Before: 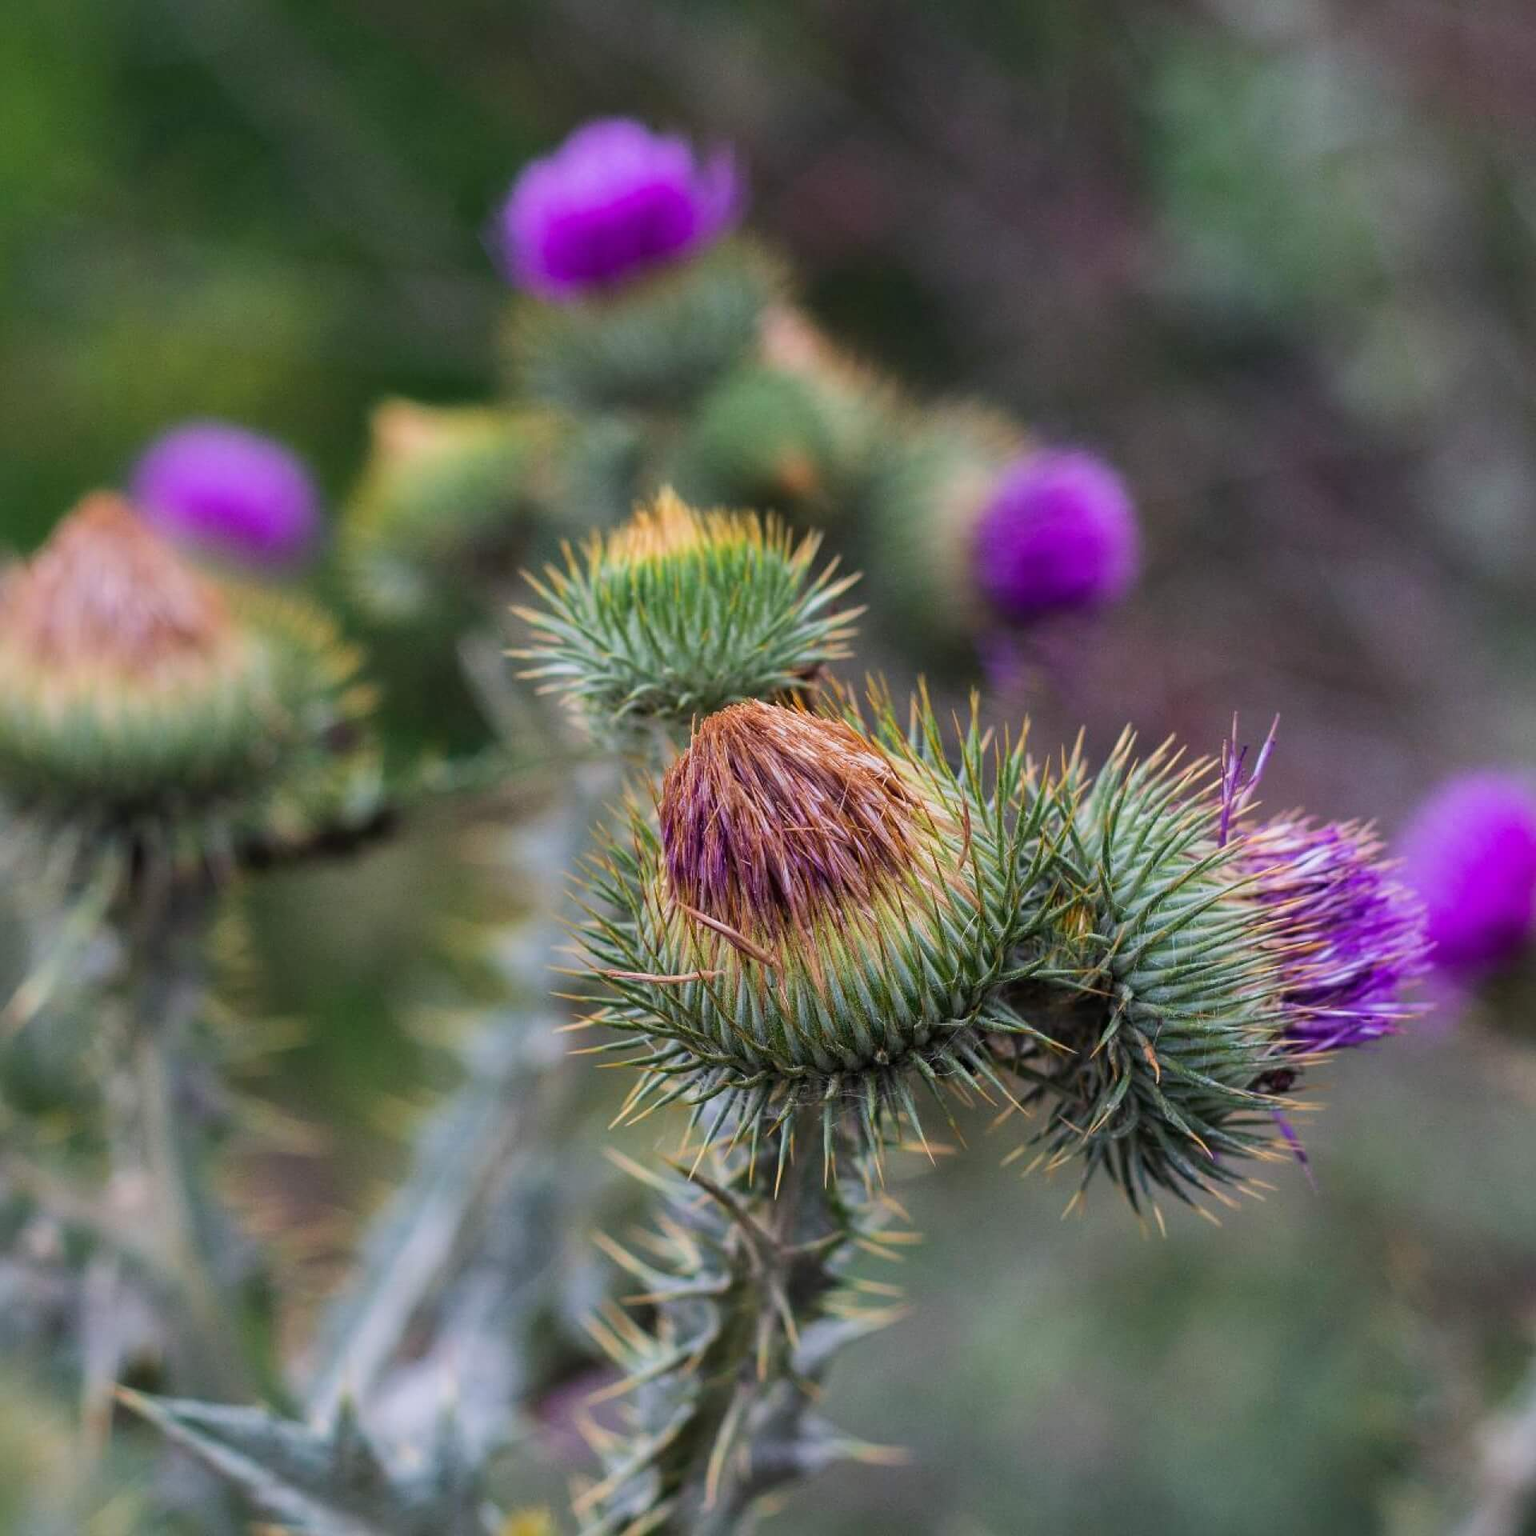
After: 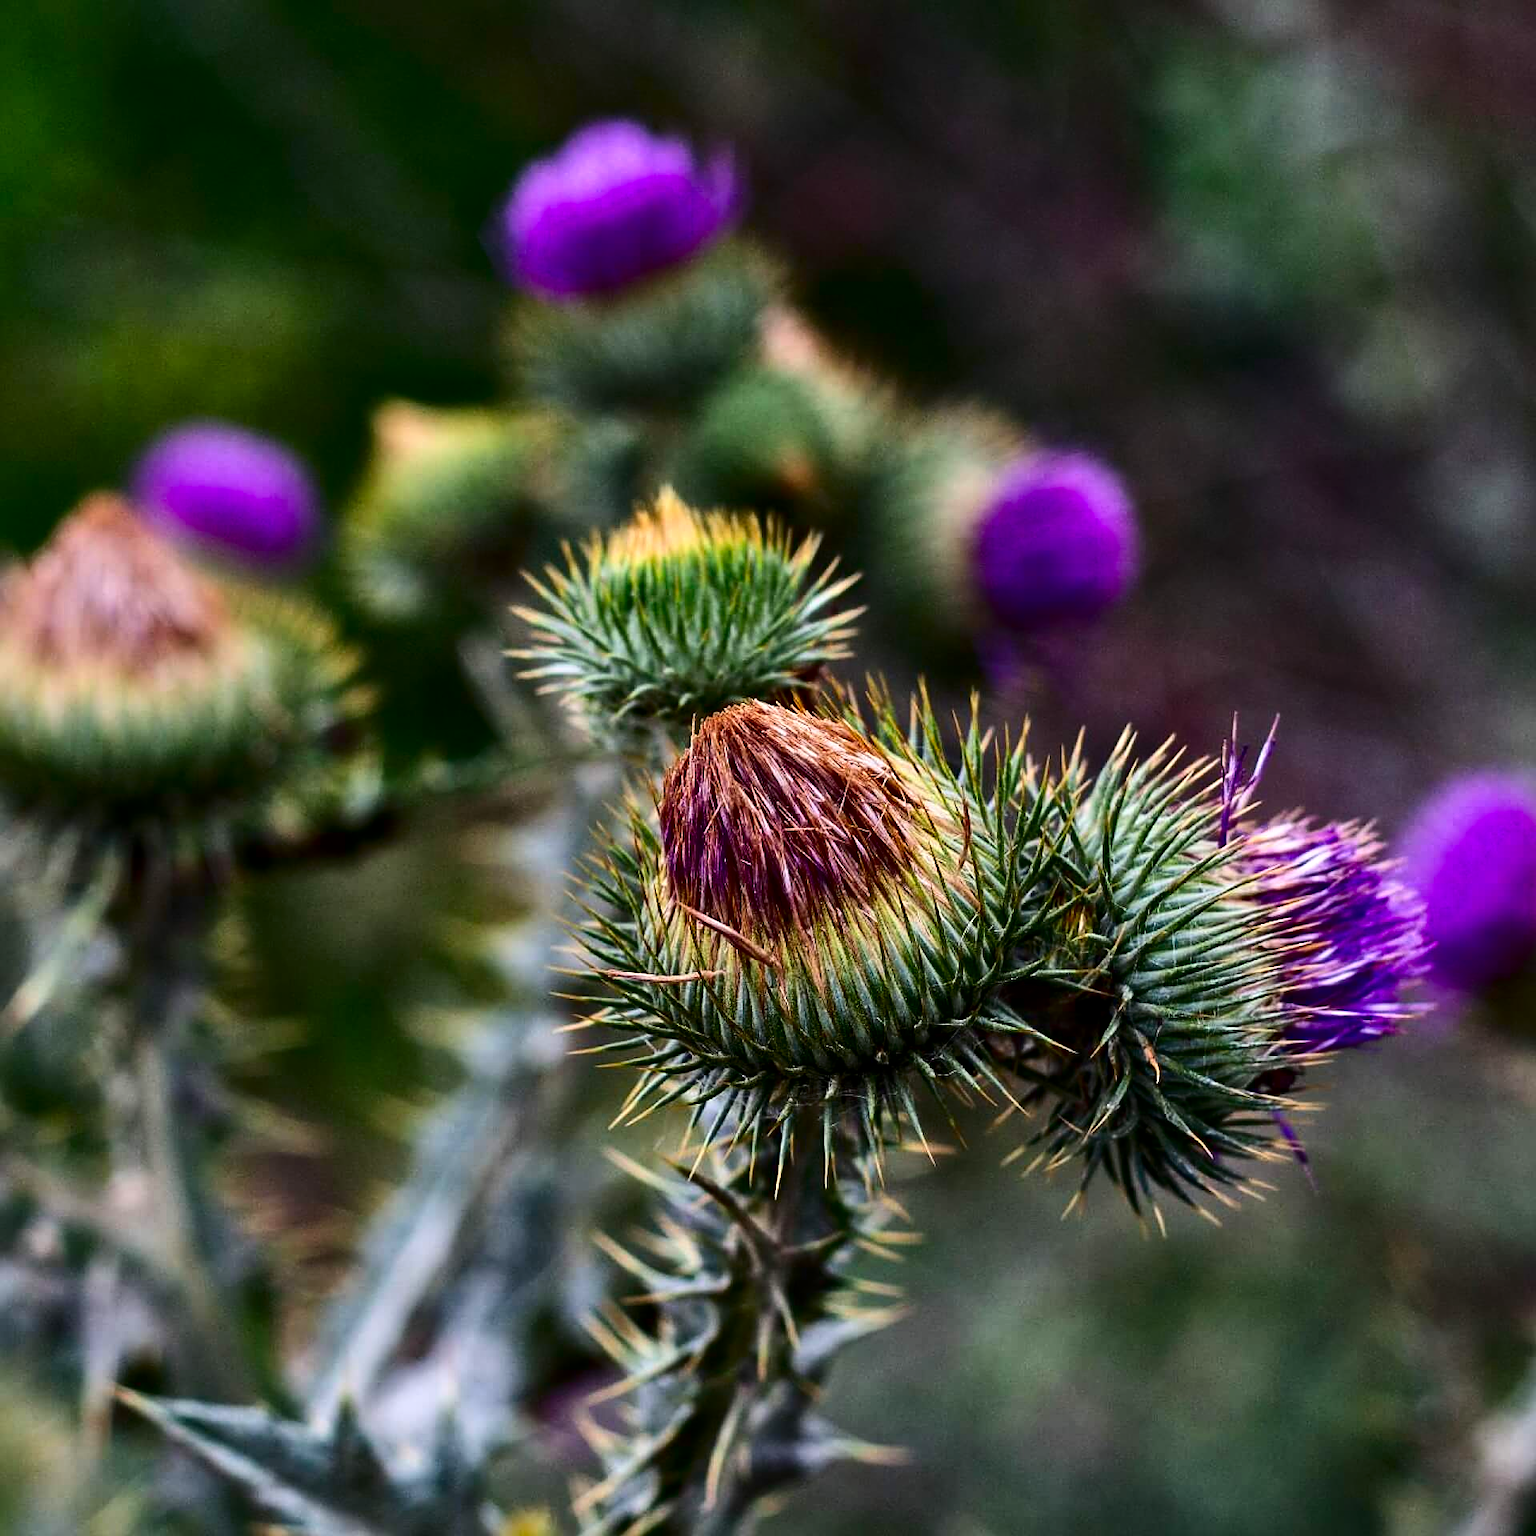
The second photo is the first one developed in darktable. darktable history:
contrast brightness saturation: contrast 0.218, brightness -0.184, saturation 0.243
contrast equalizer: octaves 7, y [[0.513, 0.565, 0.608, 0.562, 0.512, 0.5], [0.5 ×6], [0.5, 0.5, 0.5, 0.528, 0.598, 0.658], [0 ×6], [0 ×6]]
sharpen: on, module defaults
